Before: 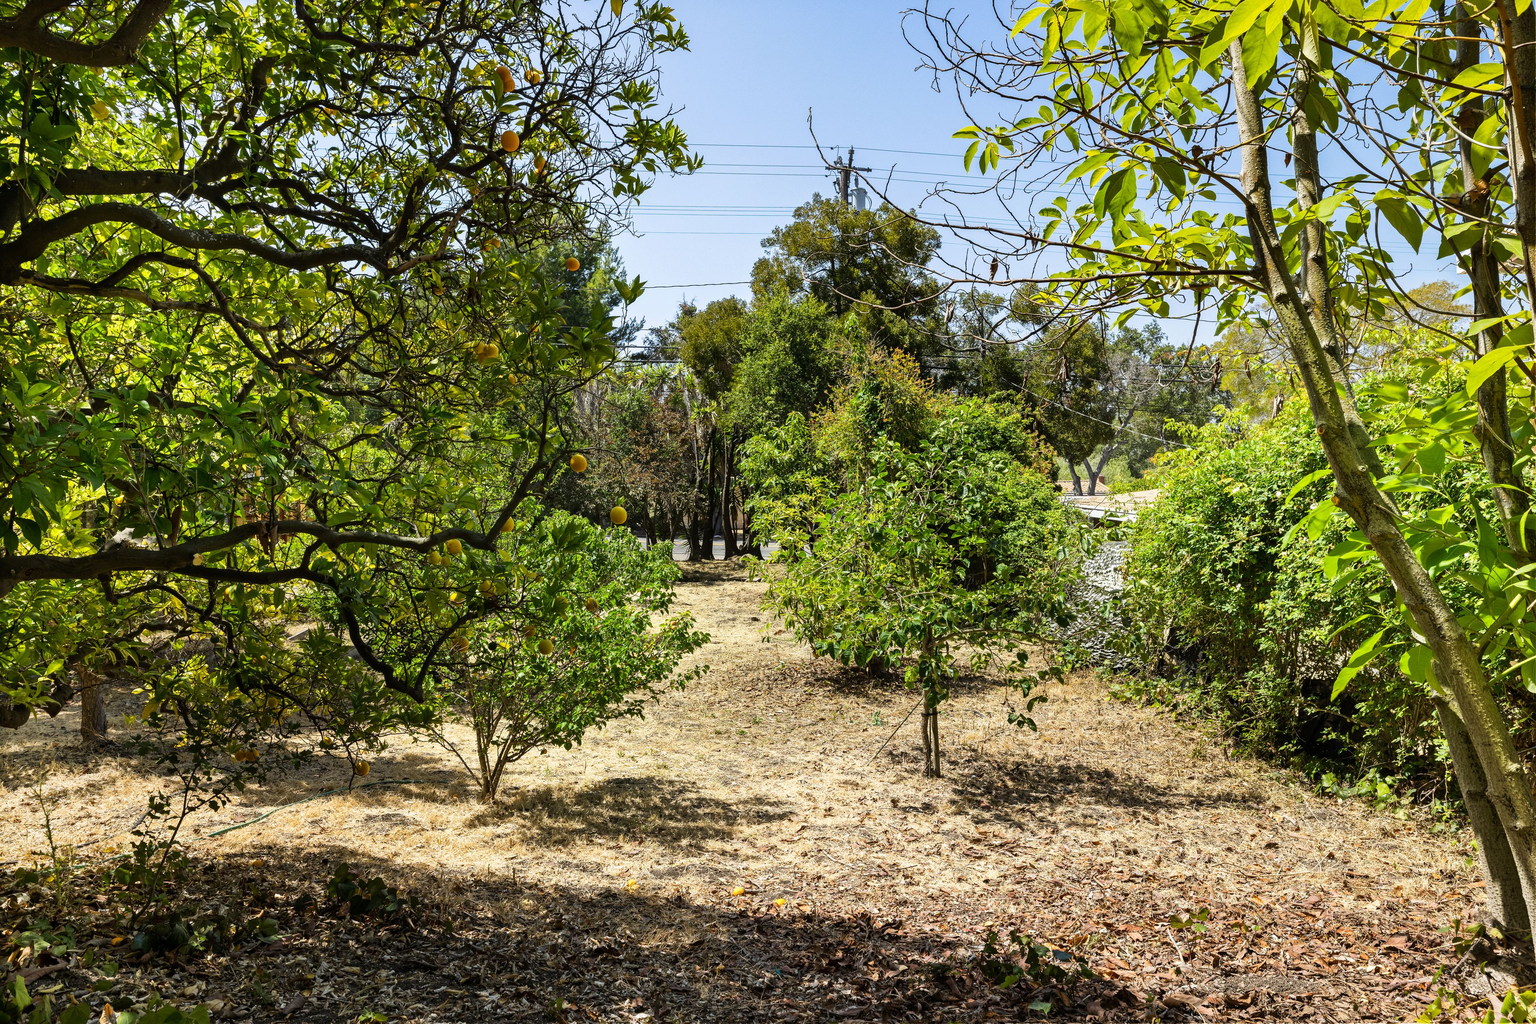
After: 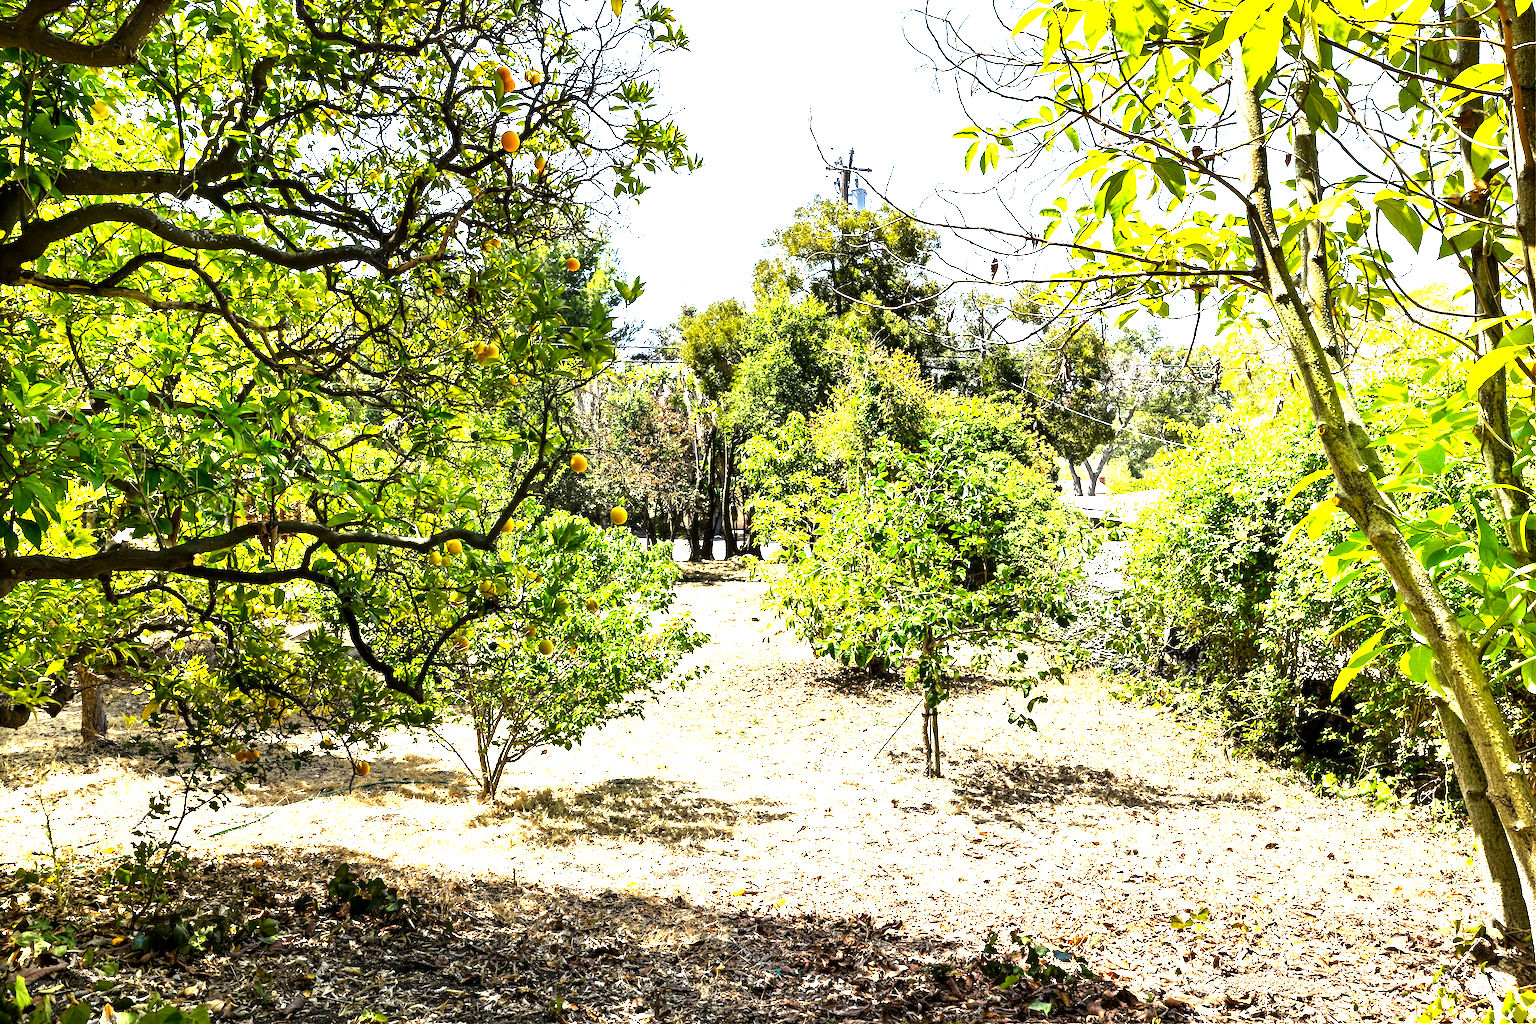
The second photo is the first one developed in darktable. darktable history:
contrast brightness saturation: contrast 0.027, brightness -0.034
local contrast: highlights 102%, shadows 101%, detail 120%, midtone range 0.2
levels: levels [0, 0.281, 0.562]
